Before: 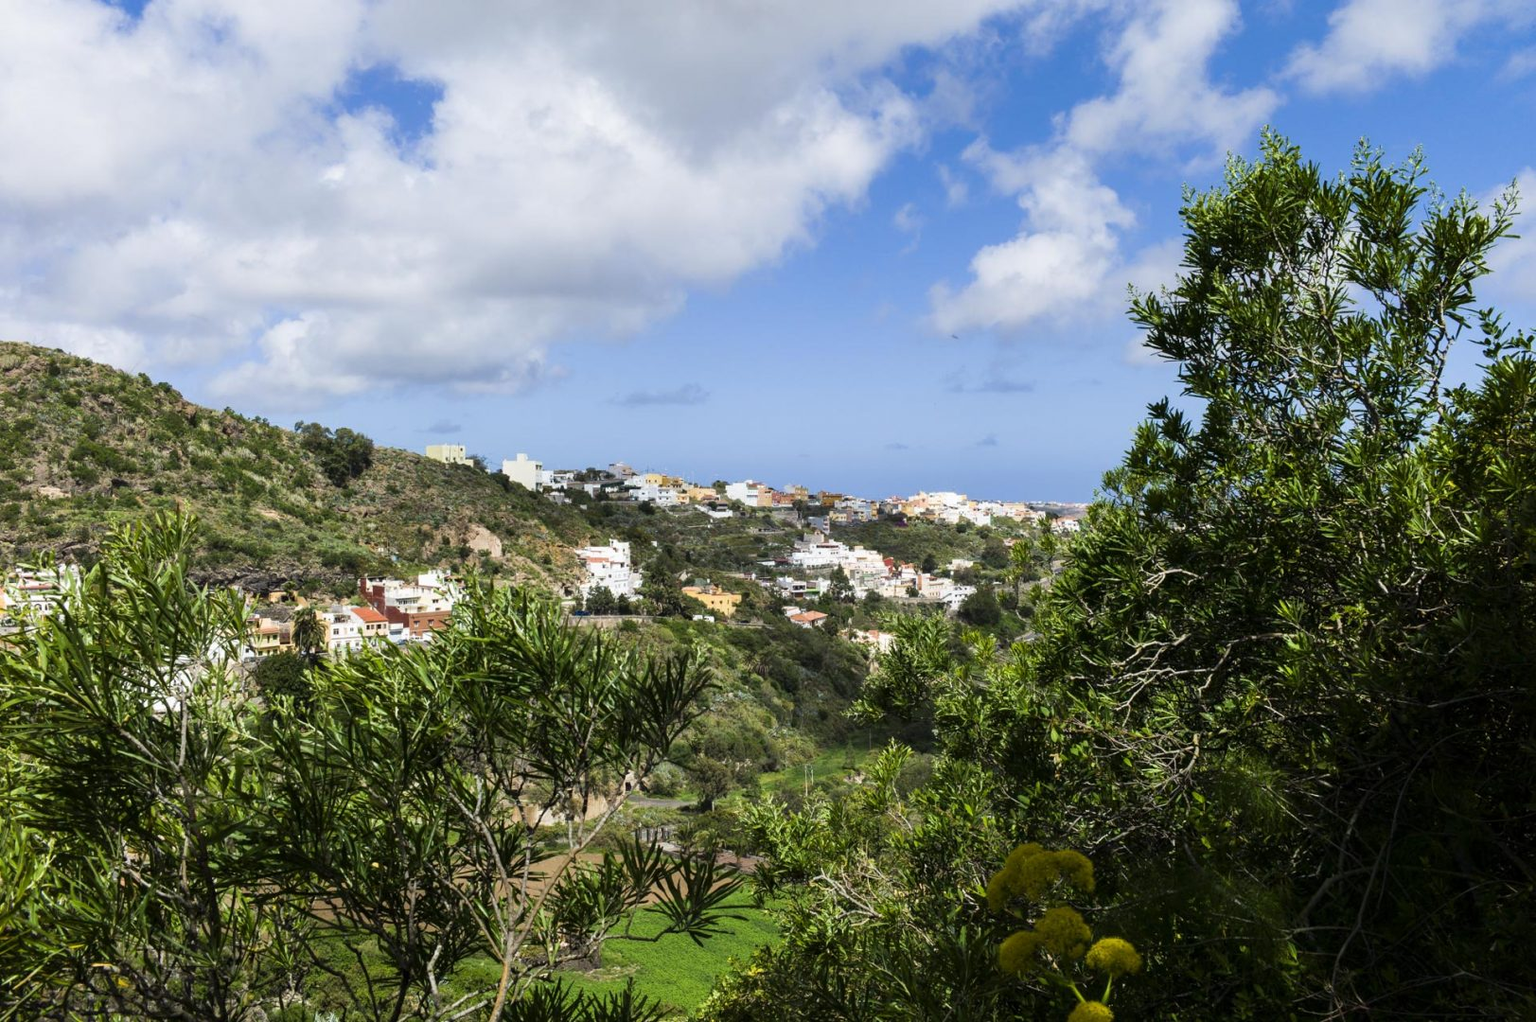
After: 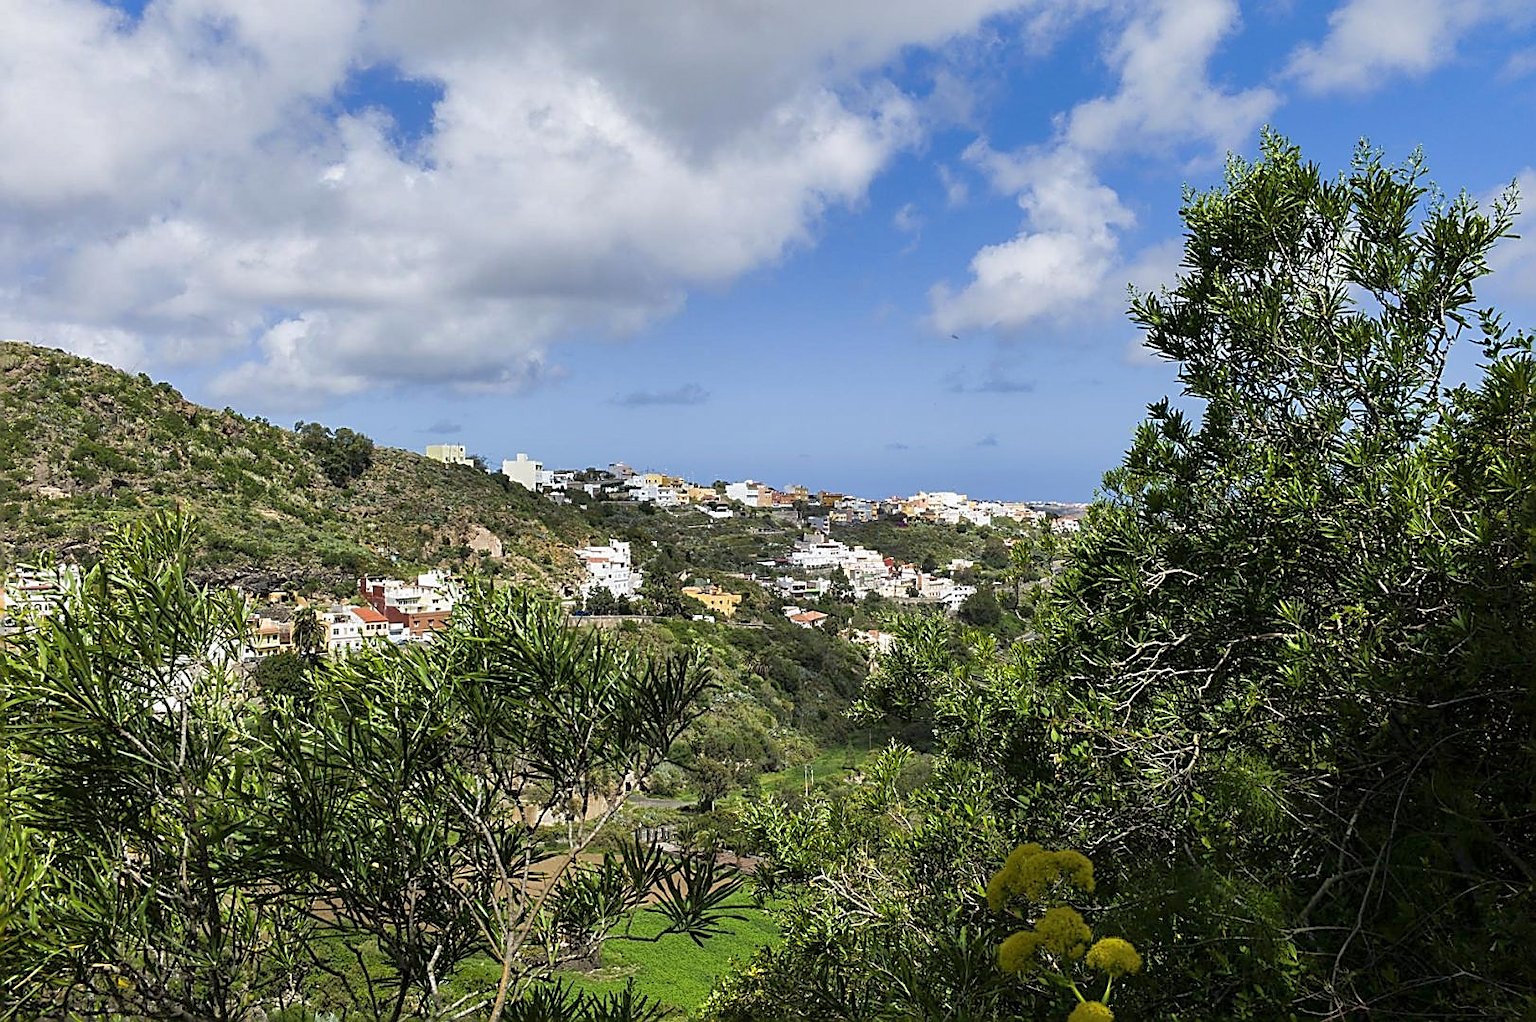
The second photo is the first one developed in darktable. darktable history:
shadows and highlights: on, module defaults
sharpen: radius 1.685, amount 1.294
